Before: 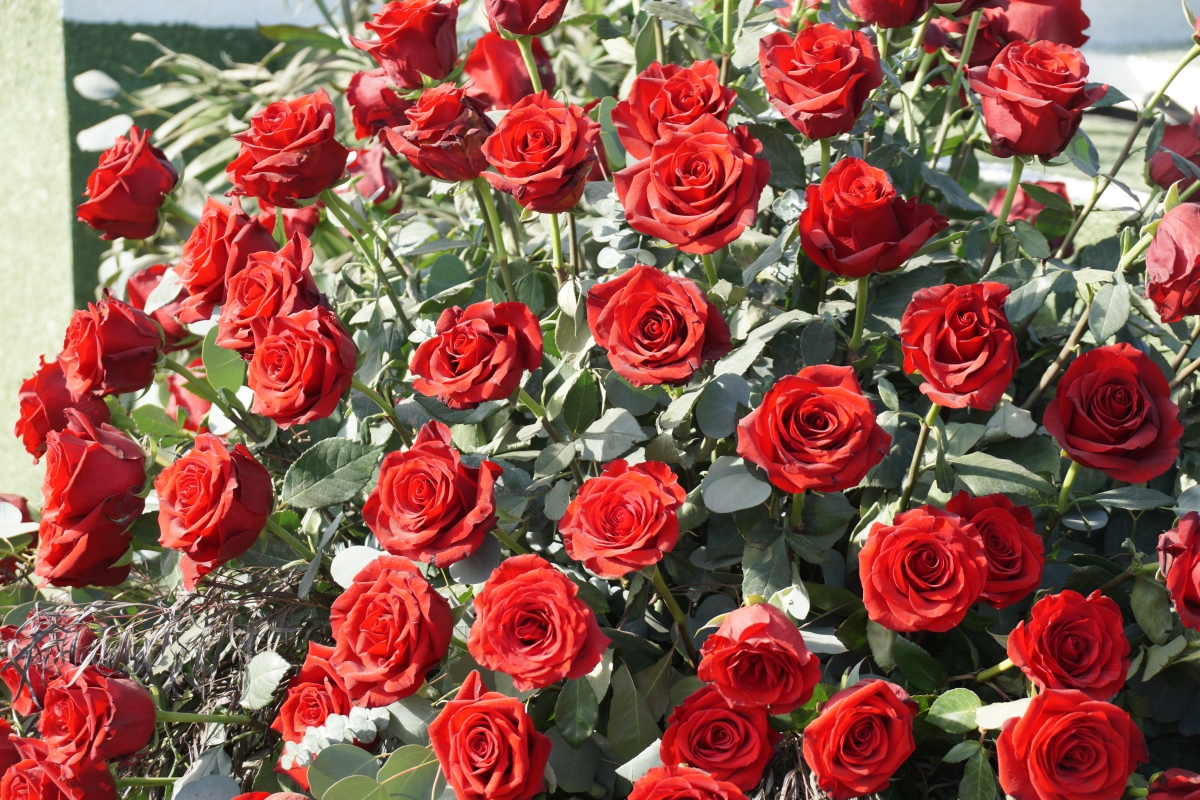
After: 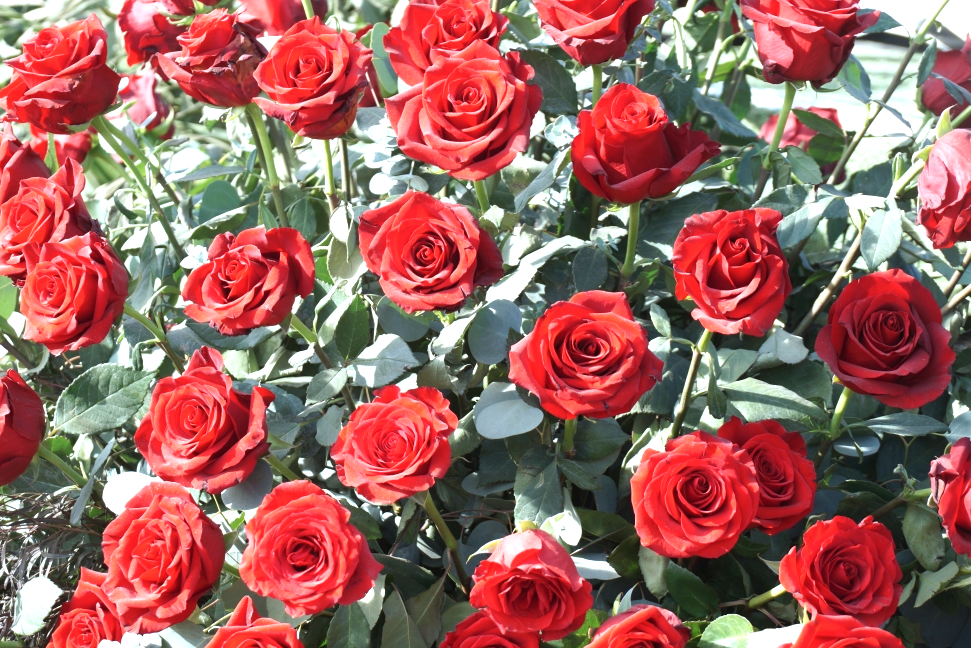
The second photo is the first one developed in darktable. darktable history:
color correction: highlights a* -4.08, highlights b* -10.74
crop: left 19.062%, top 9.348%, right 0%, bottom 9.555%
exposure: black level correction 0, exposure 0.698 EV, compensate highlight preservation false
